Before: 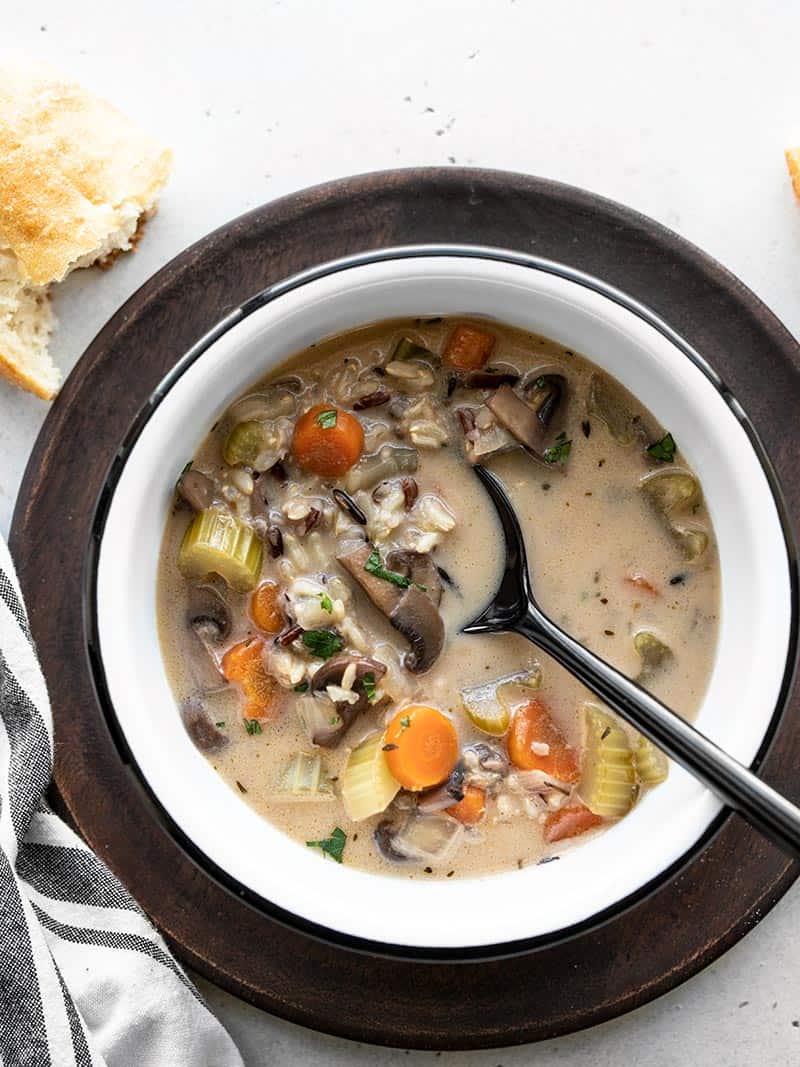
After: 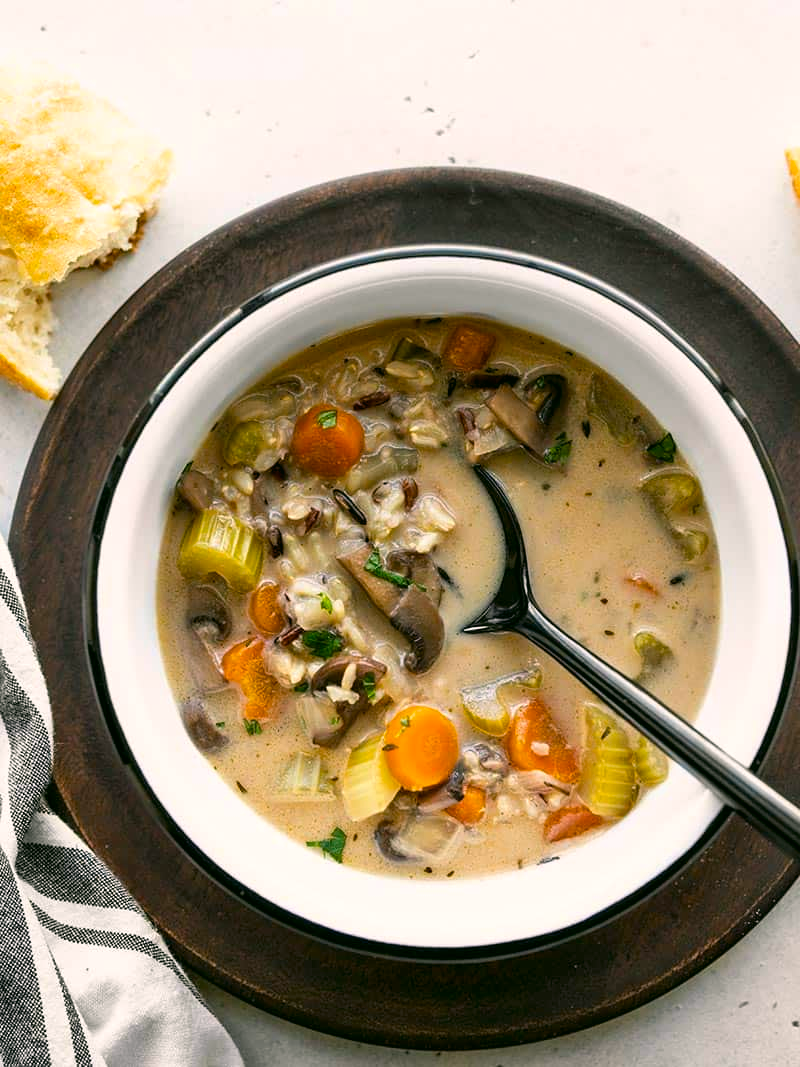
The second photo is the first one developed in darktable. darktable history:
color correction: highlights a* 4.02, highlights b* 4.98, shadows a* -7.55, shadows b* 4.98
color balance rgb: perceptual saturation grading › global saturation 25%, global vibrance 20%
